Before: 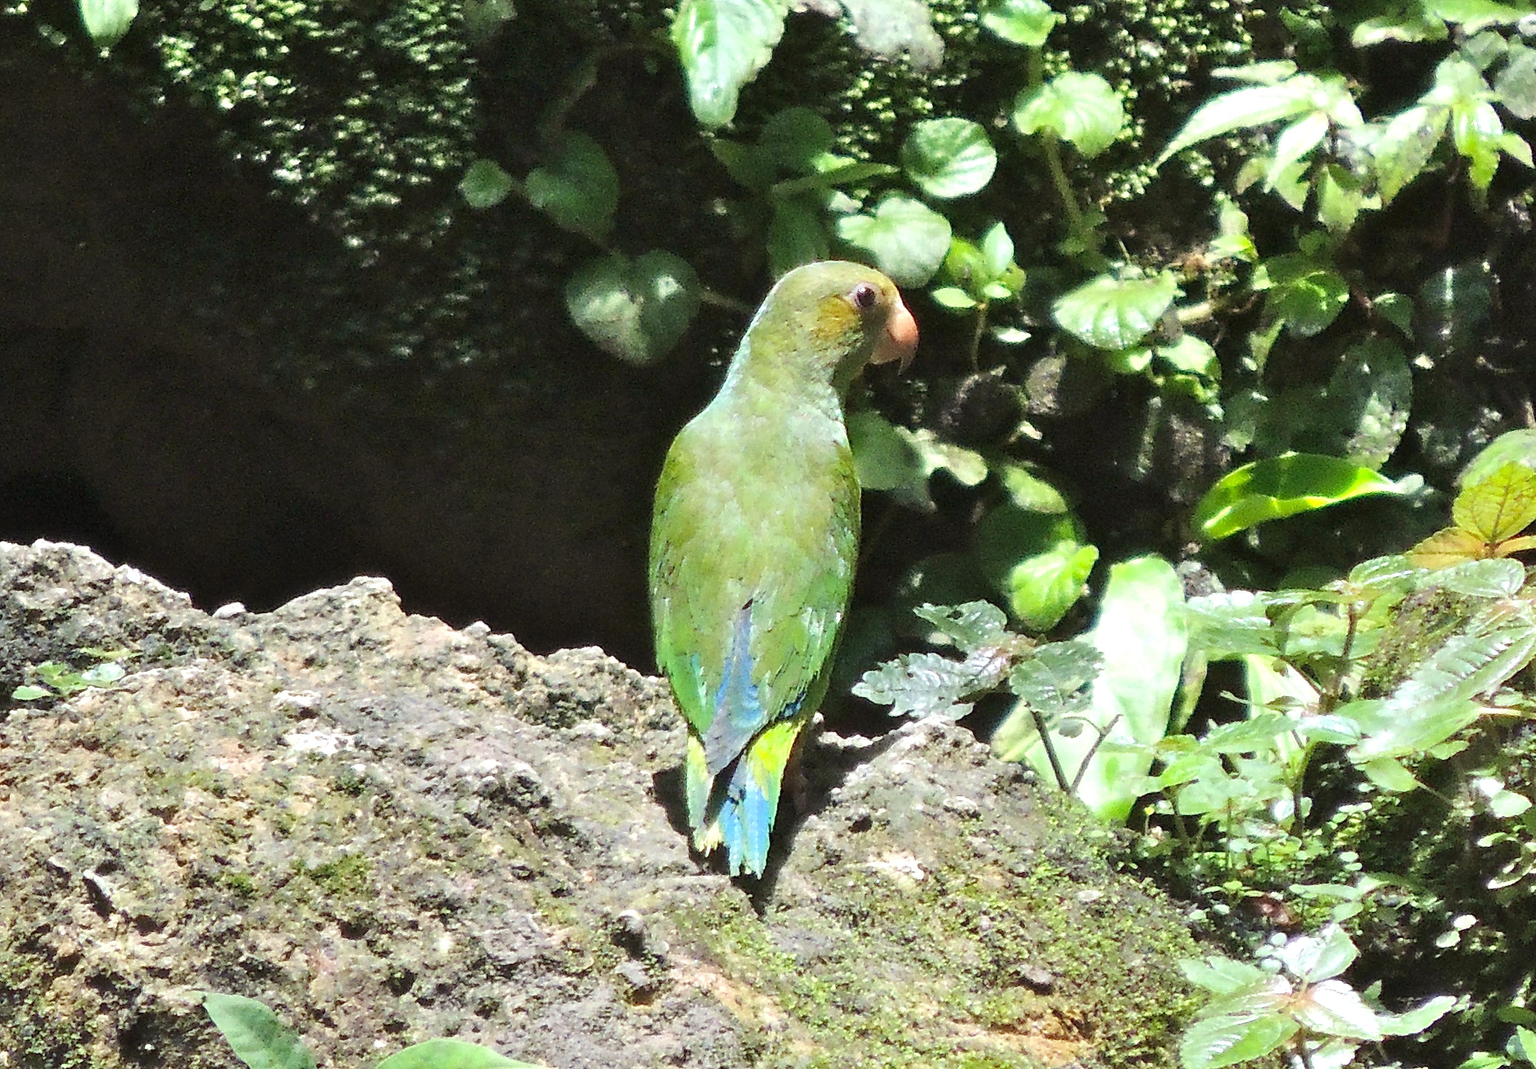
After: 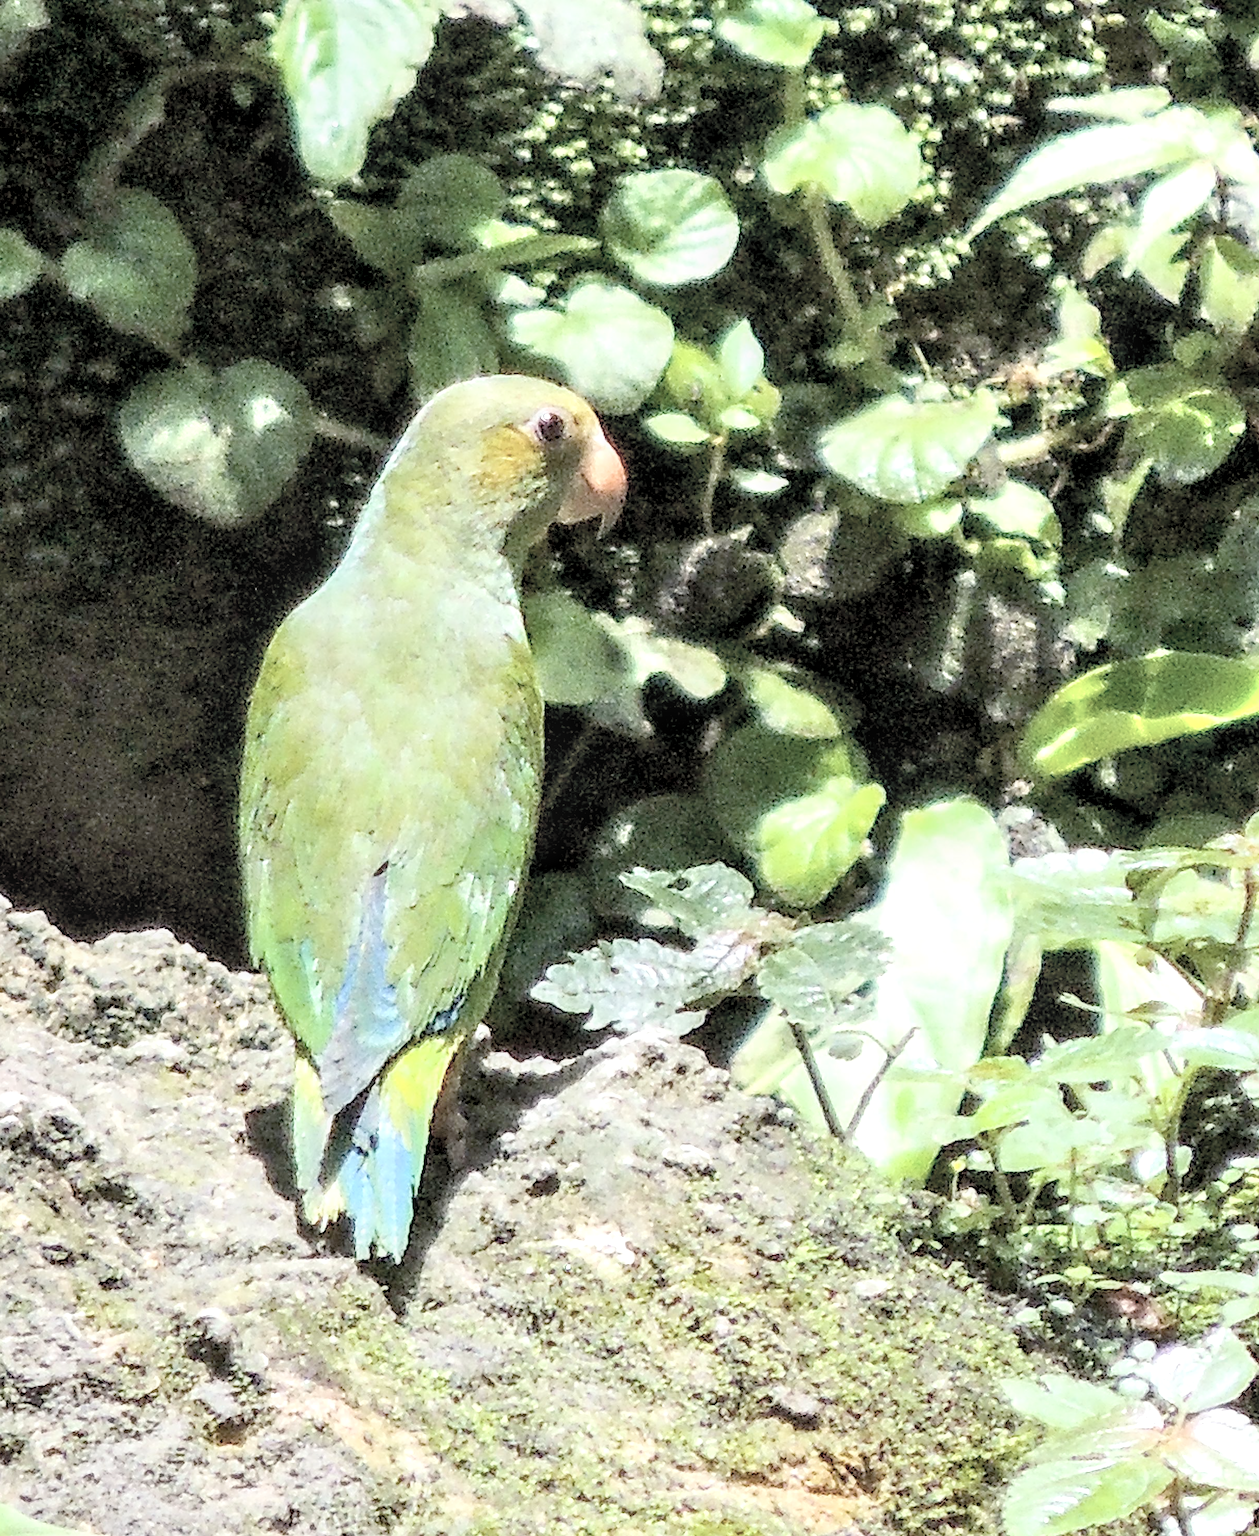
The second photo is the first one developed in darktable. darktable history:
base curve: curves: ch0 [(0, 0) (0.204, 0.334) (0.55, 0.733) (1, 1)]
color balance rgb: shadows lift › chroma 1.028%, shadows lift › hue 242.07°, perceptual saturation grading › global saturation 25.867%
color correction: highlights b* -0.033
crop: left 31.419%, top 0%, right 11.503%
local contrast: highlights 62%, detail 143%, midtone range 0.423
exposure: black level correction 0.01, exposure 0.015 EV, compensate highlight preservation false
contrast brightness saturation: brightness 0.188, saturation -0.501
